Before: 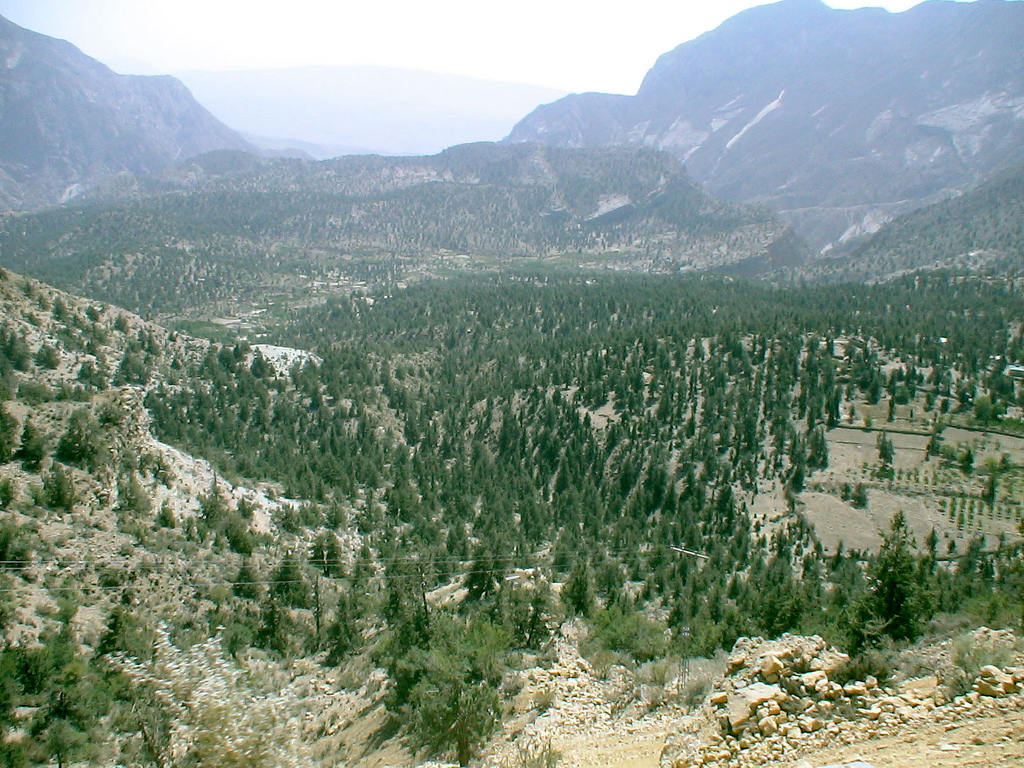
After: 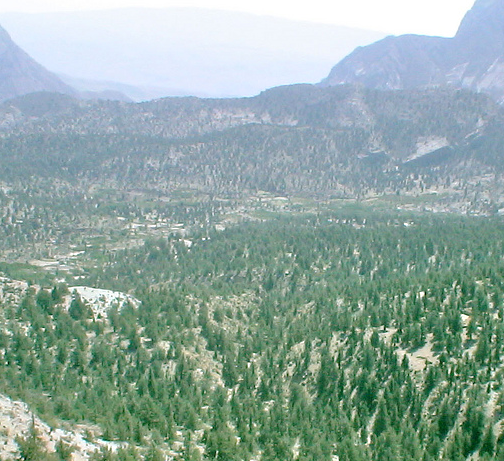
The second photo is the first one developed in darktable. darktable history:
crop: left 17.835%, top 7.675%, right 32.881%, bottom 32.213%
tone equalizer: -7 EV 0.15 EV, -6 EV 0.6 EV, -5 EV 1.15 EV, -4 EV 1.33 EV, -3 EV 1.15 EV, -2 EV 0.6 EV, -1 EV 0.15 EV, mask exposure compensation -0.5 EV
